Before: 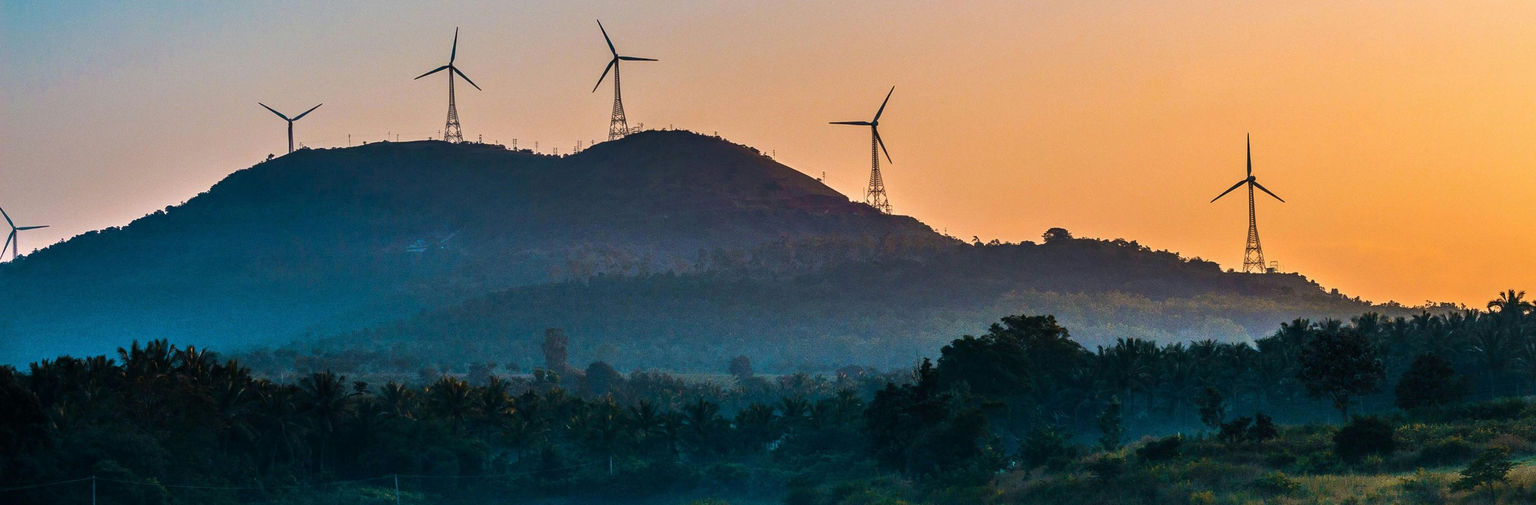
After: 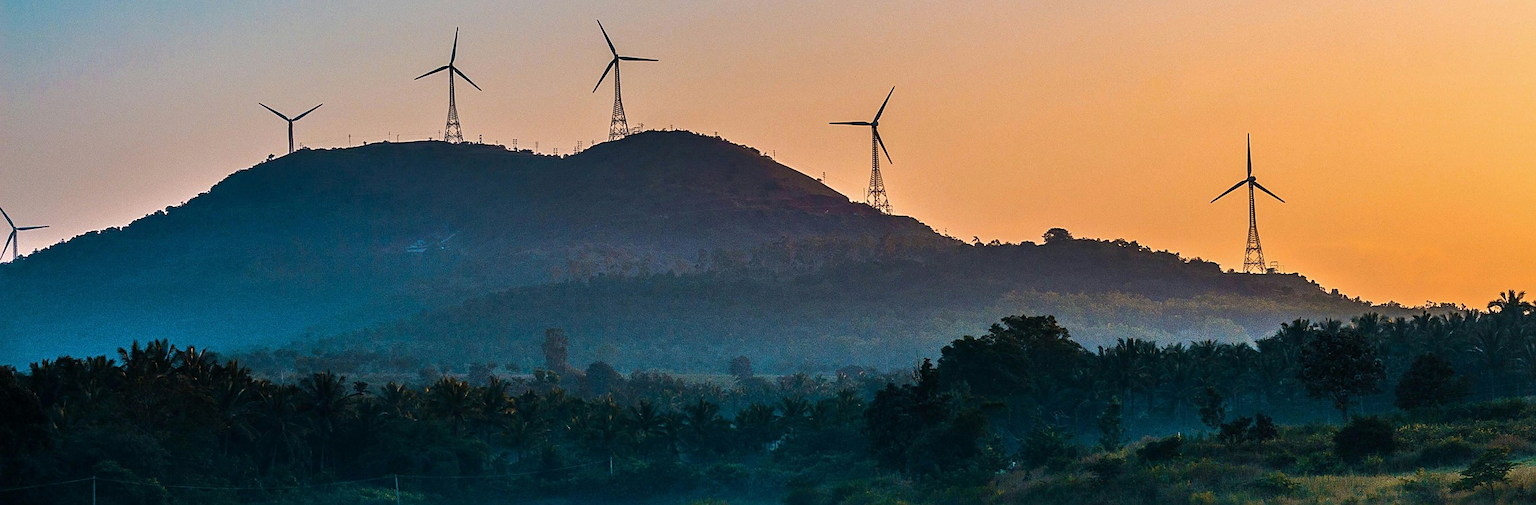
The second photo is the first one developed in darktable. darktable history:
exposure: exposure -0.048 EV, compensate highlight preservation false
sharpen: on, module defaults
